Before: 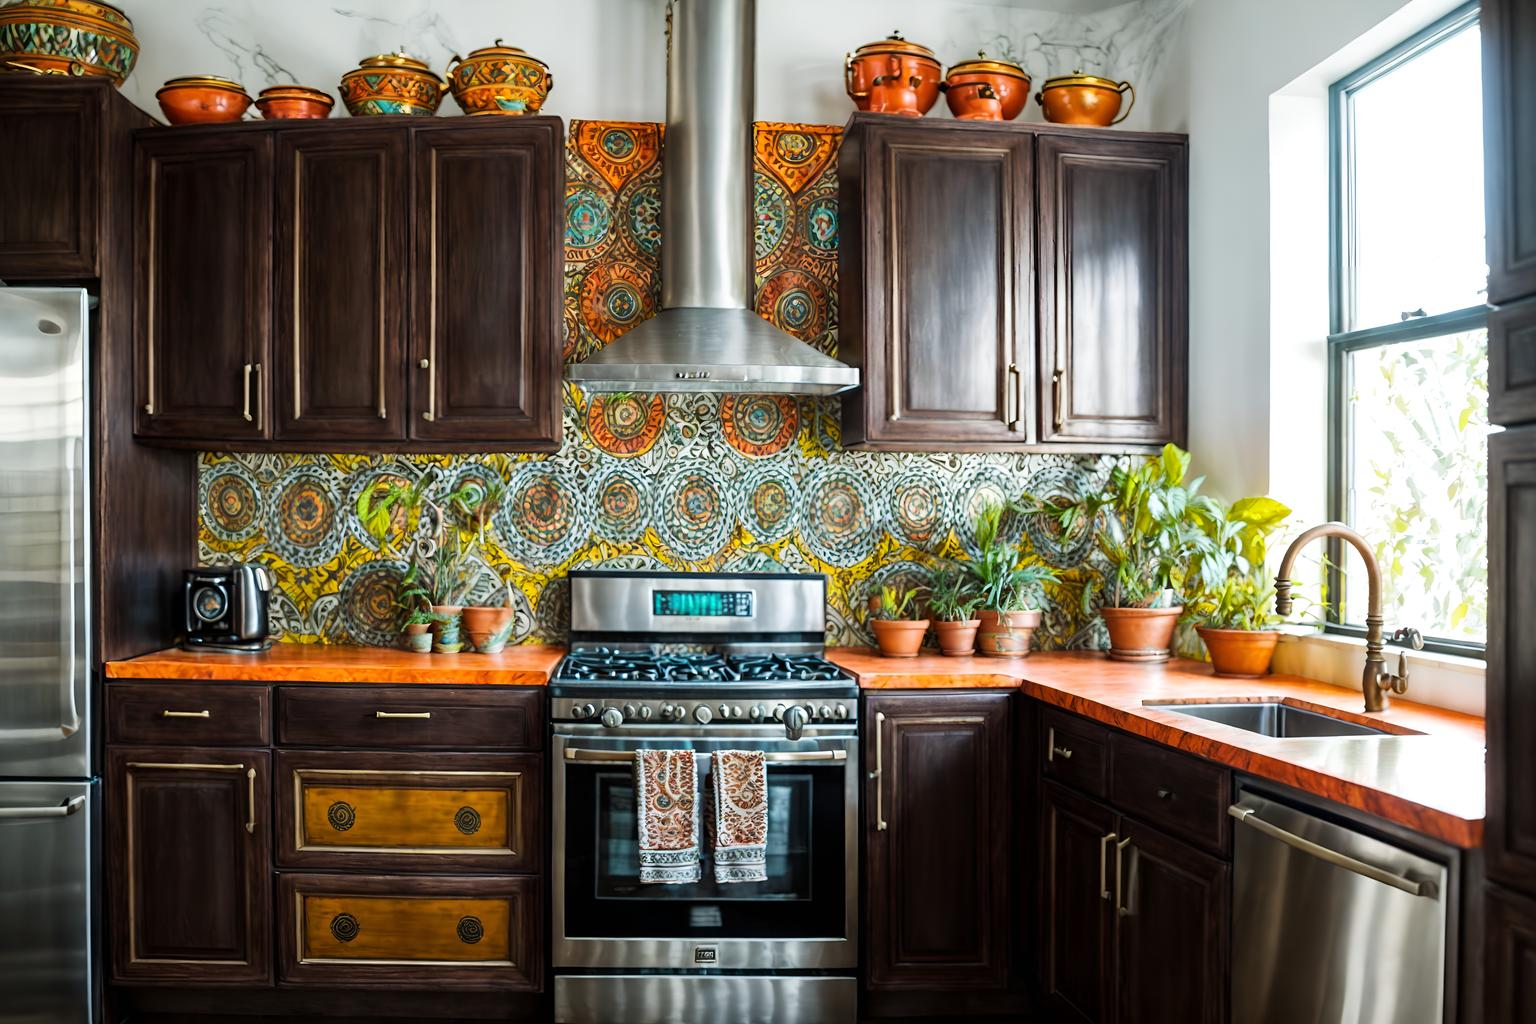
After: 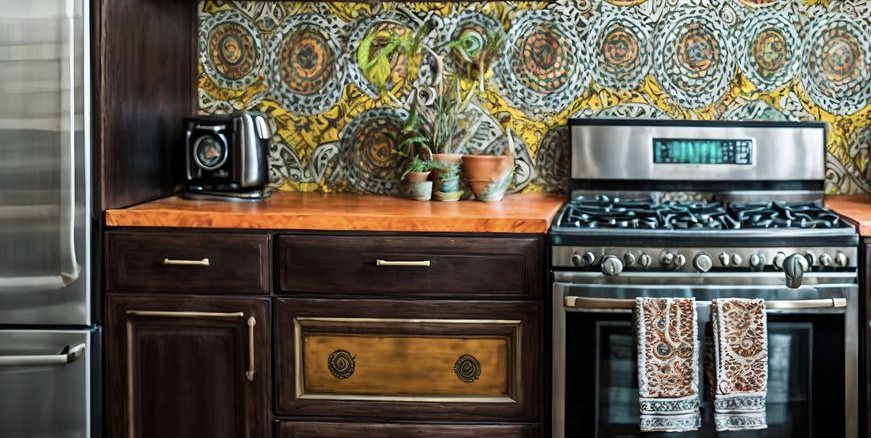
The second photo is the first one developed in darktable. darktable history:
crop: top 44.2%, right 43.269%, bottom 12.937%
contrast brightness saturation: contrast 0.057, brightness -0.007, saturation -0.244
